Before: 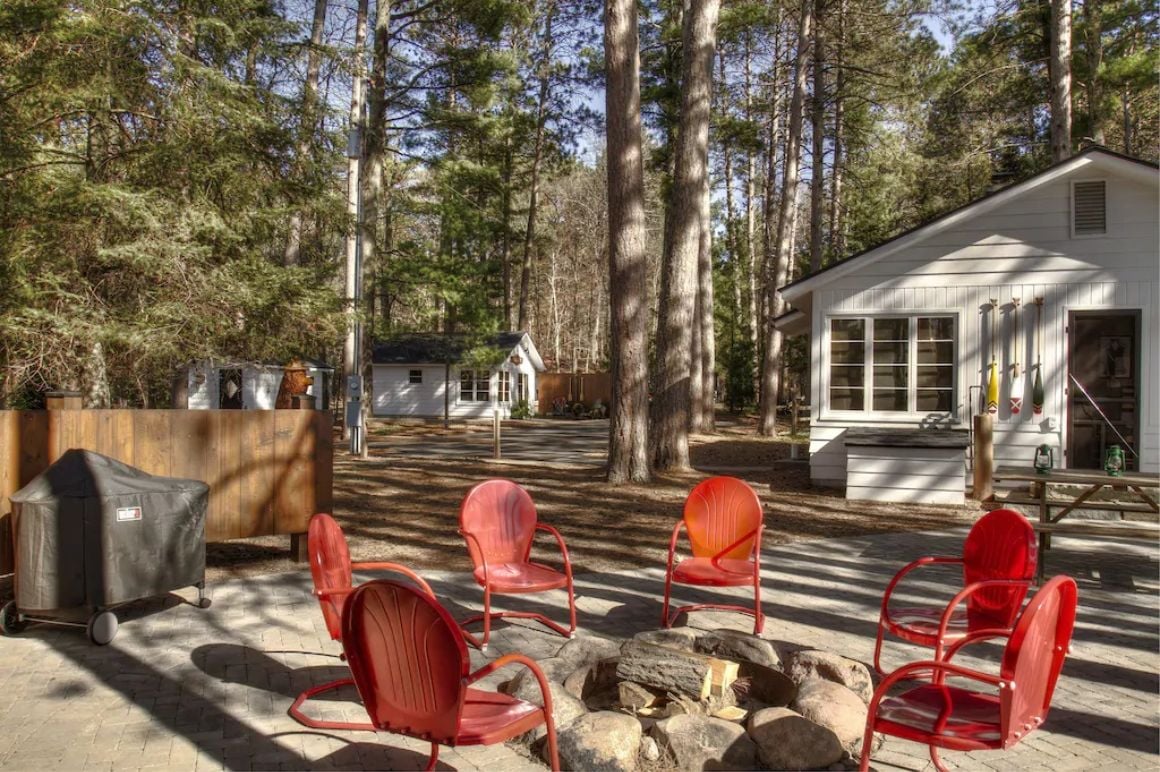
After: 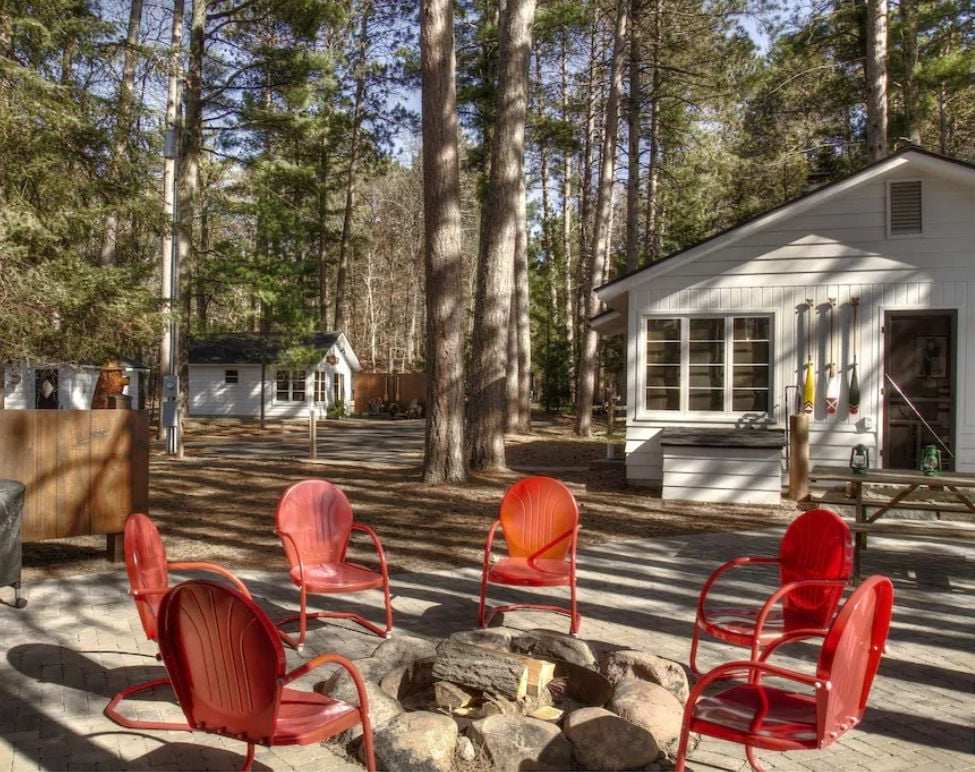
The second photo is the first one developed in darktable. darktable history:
crop: left 15.941%
